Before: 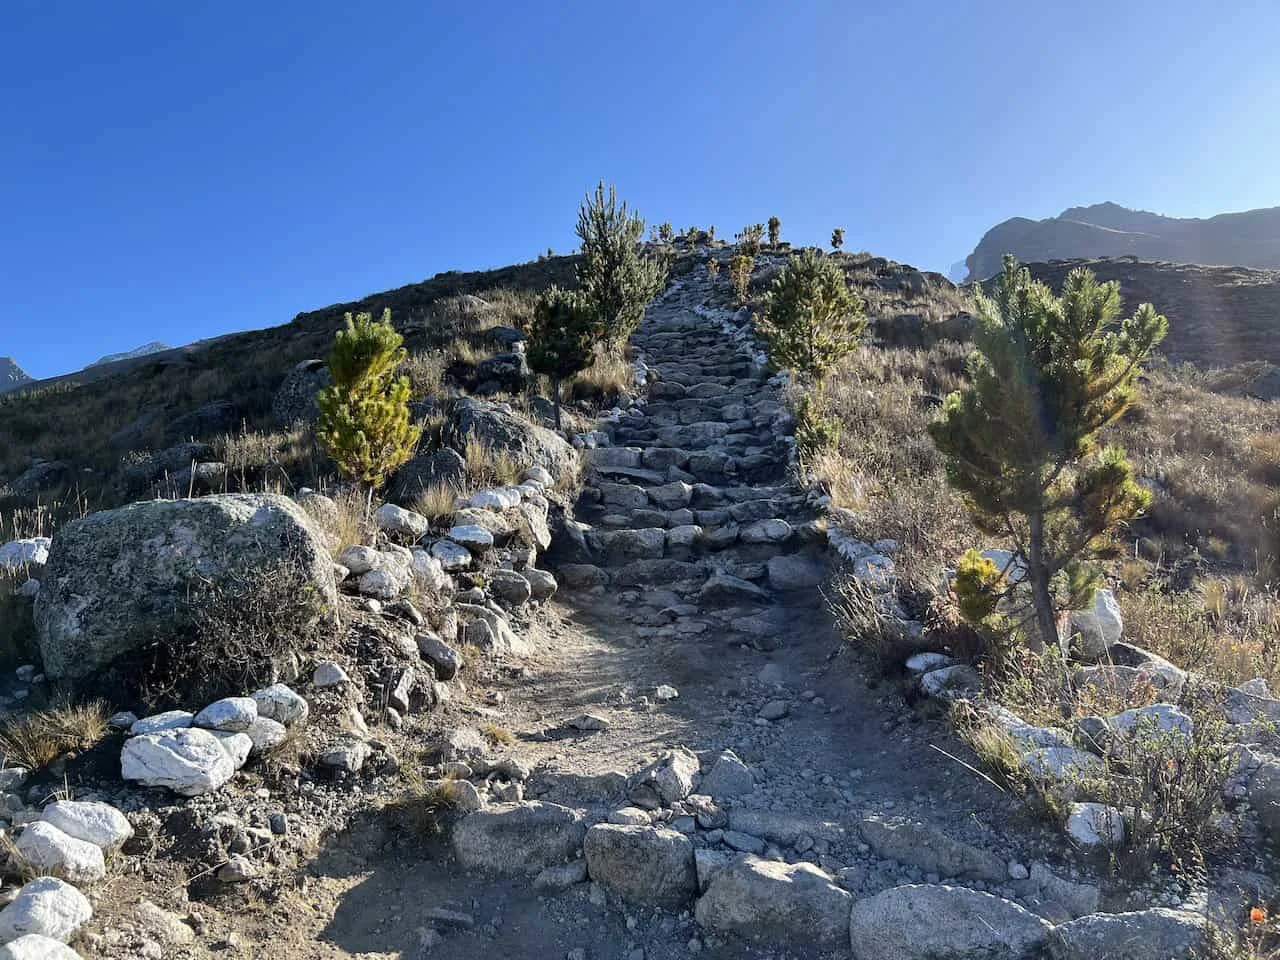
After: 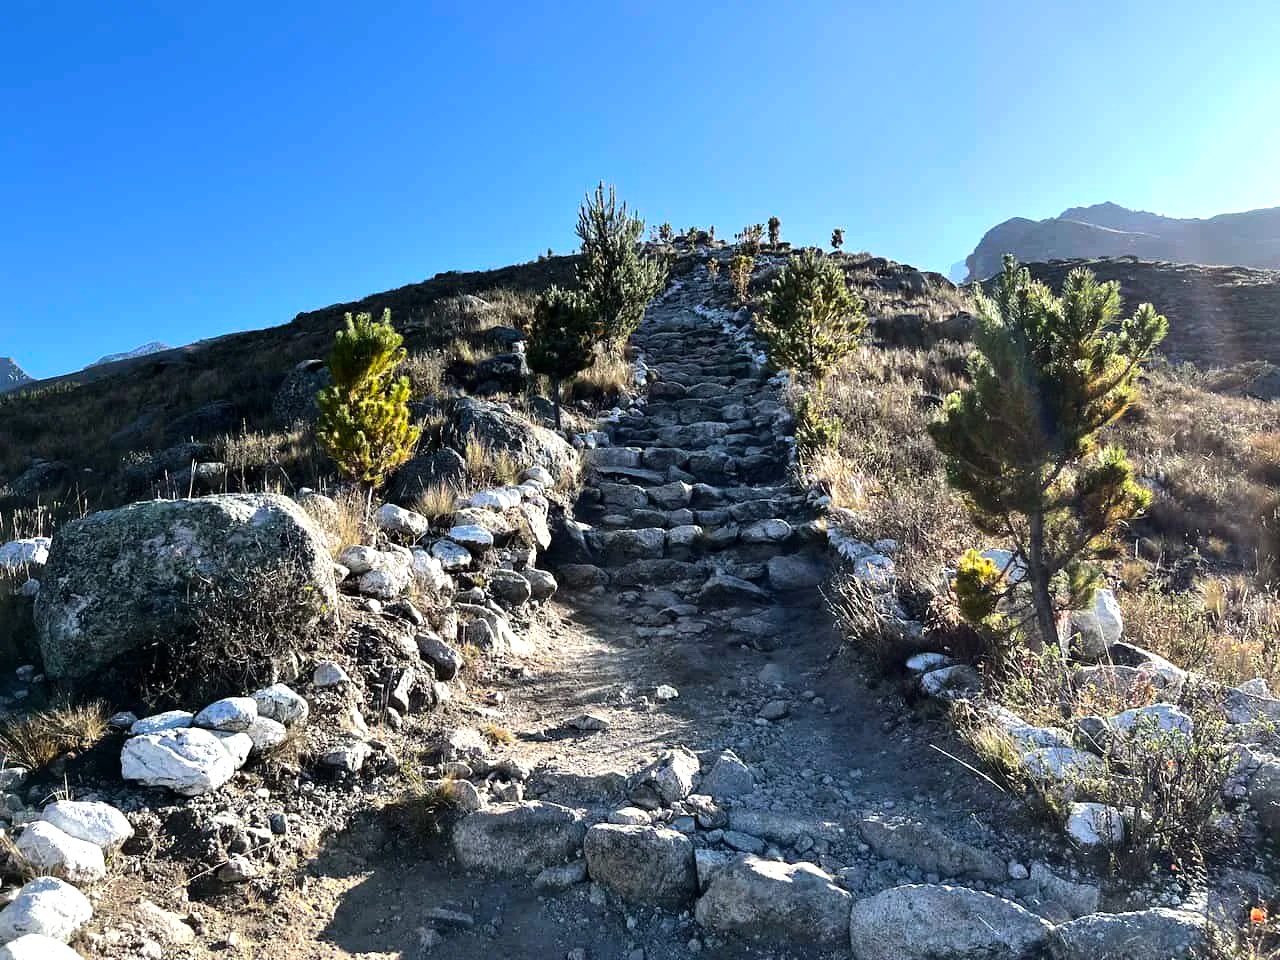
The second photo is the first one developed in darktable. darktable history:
tone equalizer: -8 EV -0.714 EV, -7 EV -0.668 EV, -6 EV -0.632 EV, -5 EV -0.399 EV, -3 EV 0.366 EV, -2 EV 0.6 EV, -1 EV 0.679 EV, +0 EV 0.776 EV, edges refinement/feathering 500, mask exposure compensation -1.57 EV, preserve details no
